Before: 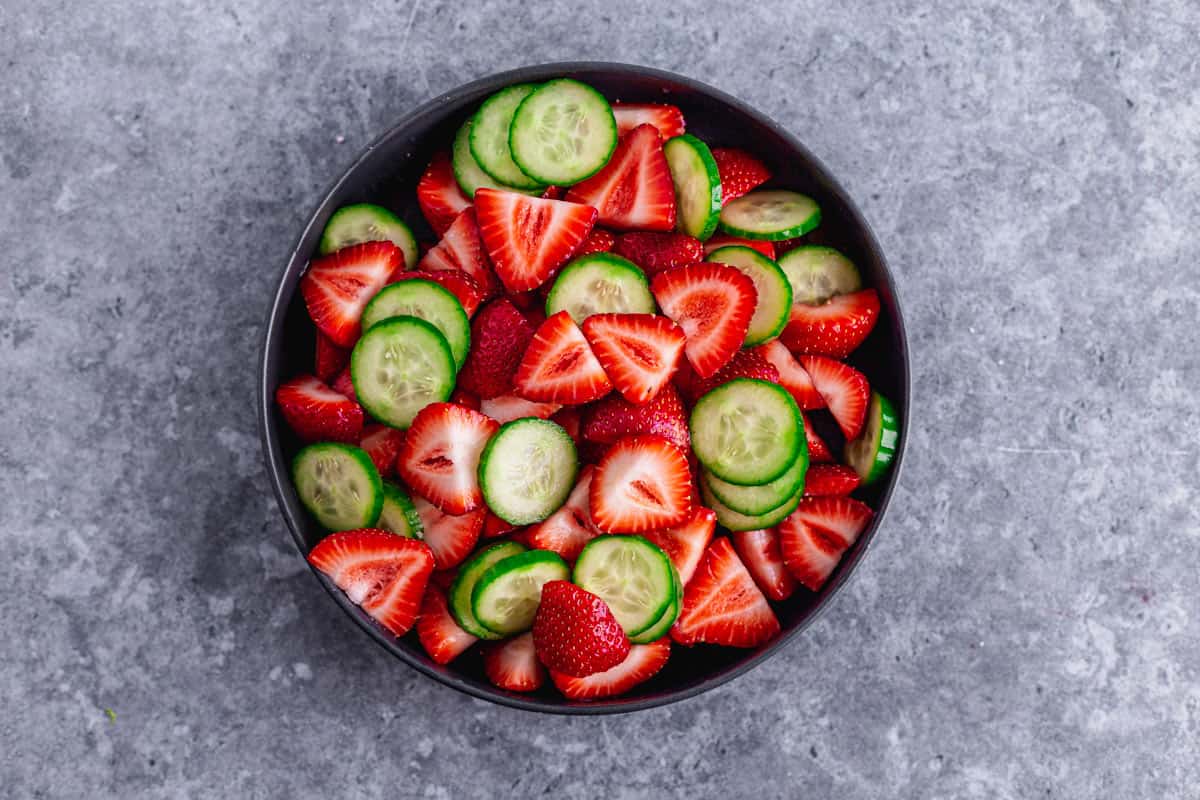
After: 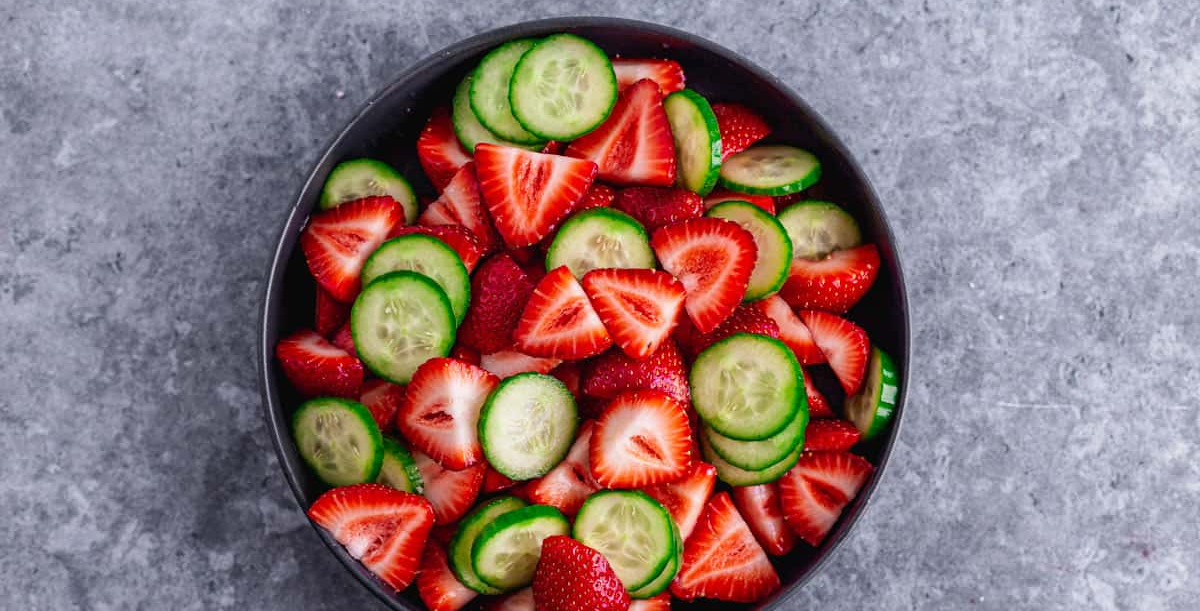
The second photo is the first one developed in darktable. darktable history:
crop: top 5.647%, bottom 17.927%
